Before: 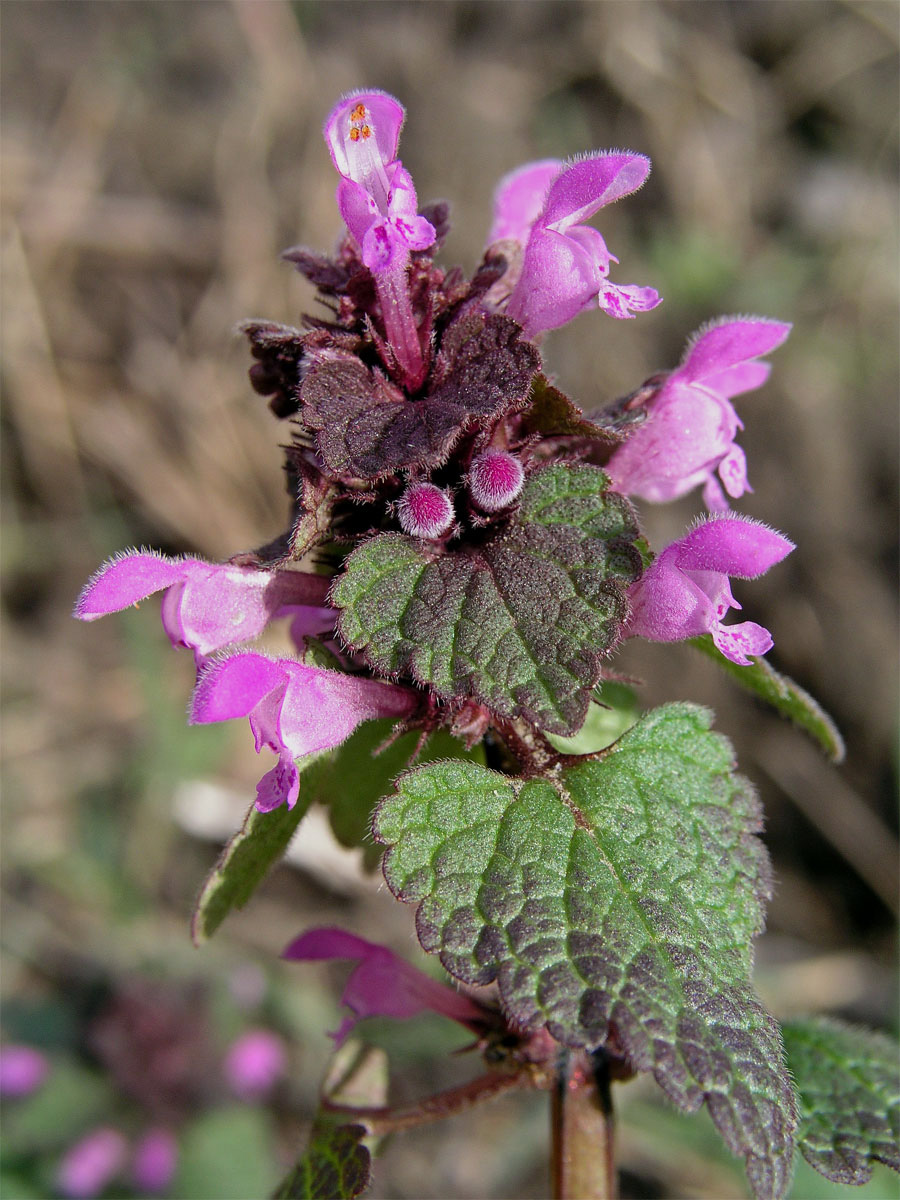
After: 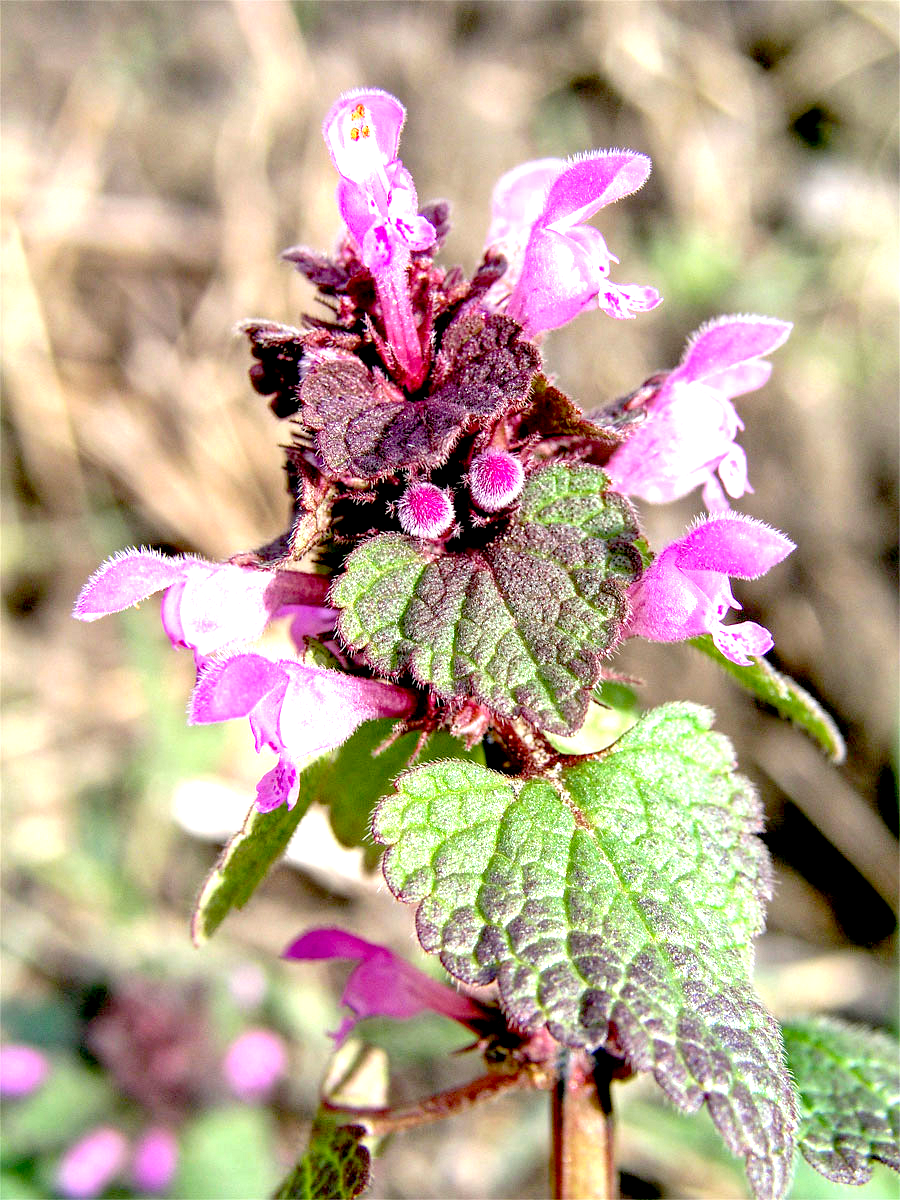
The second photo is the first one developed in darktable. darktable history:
exposure: black level correction 0.014, exposure 1.768 EV, compensate highlight preservation false
local contrast: detail 110%
